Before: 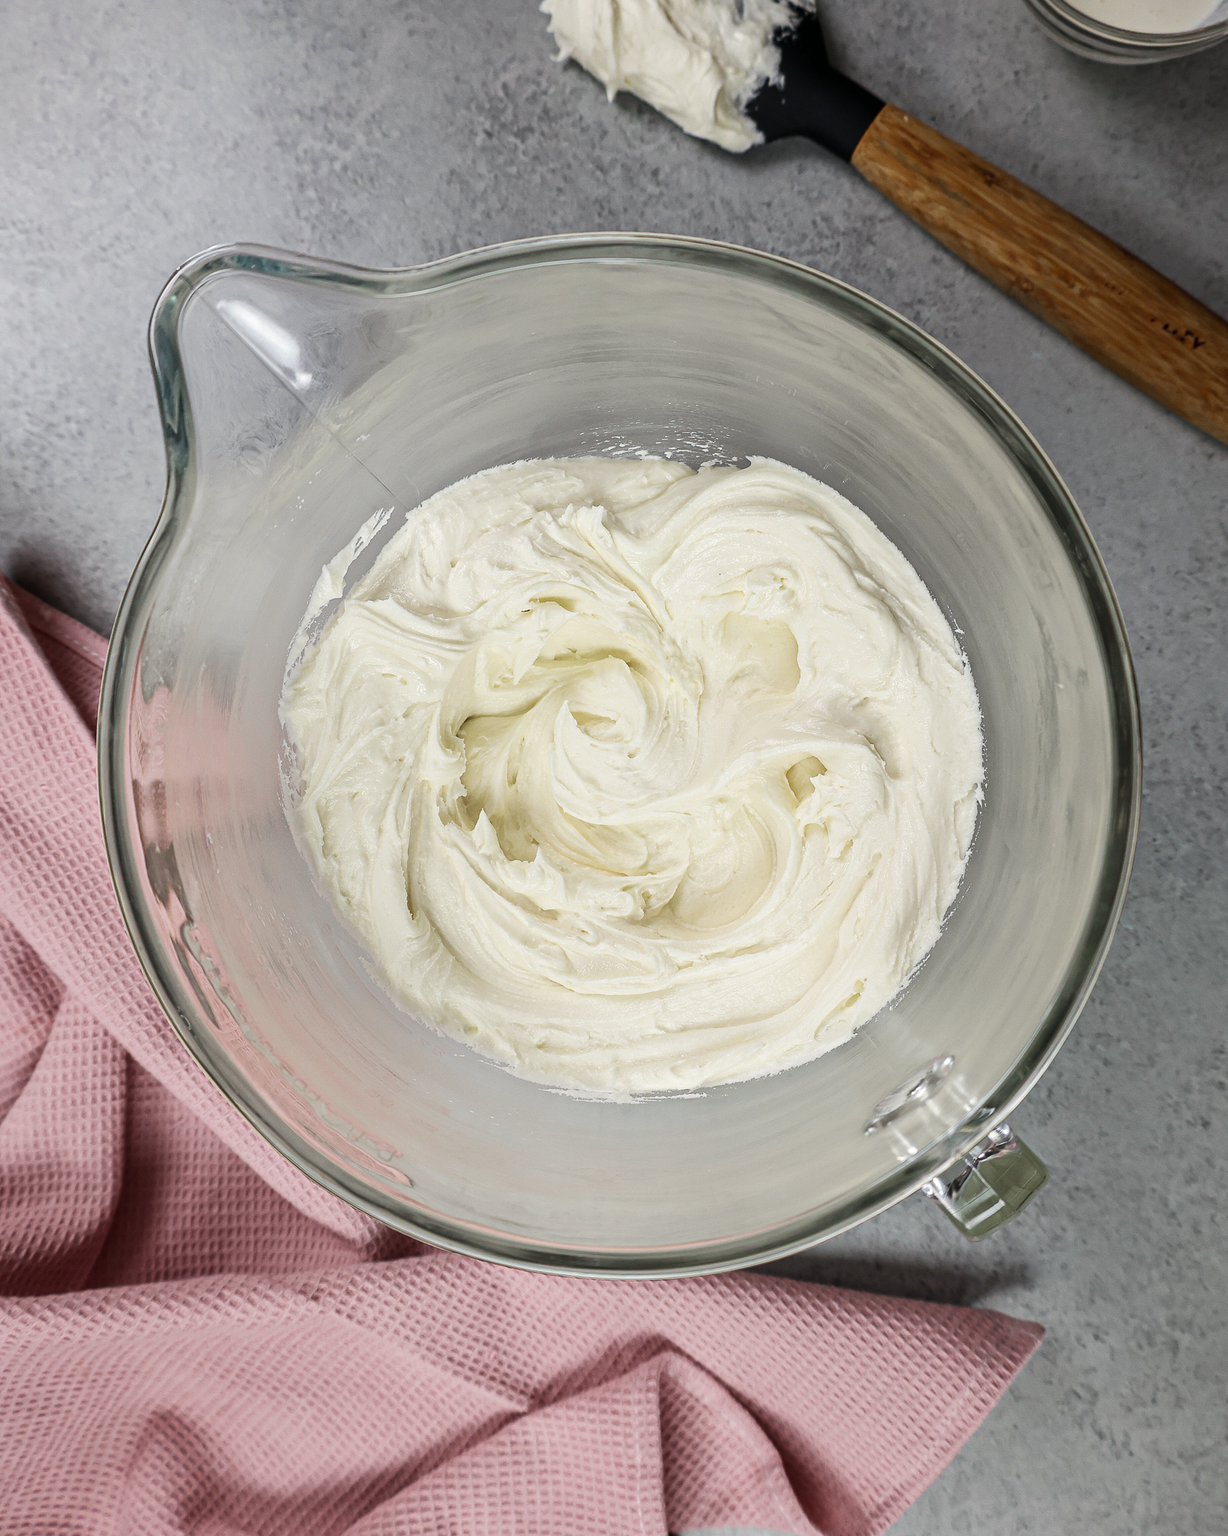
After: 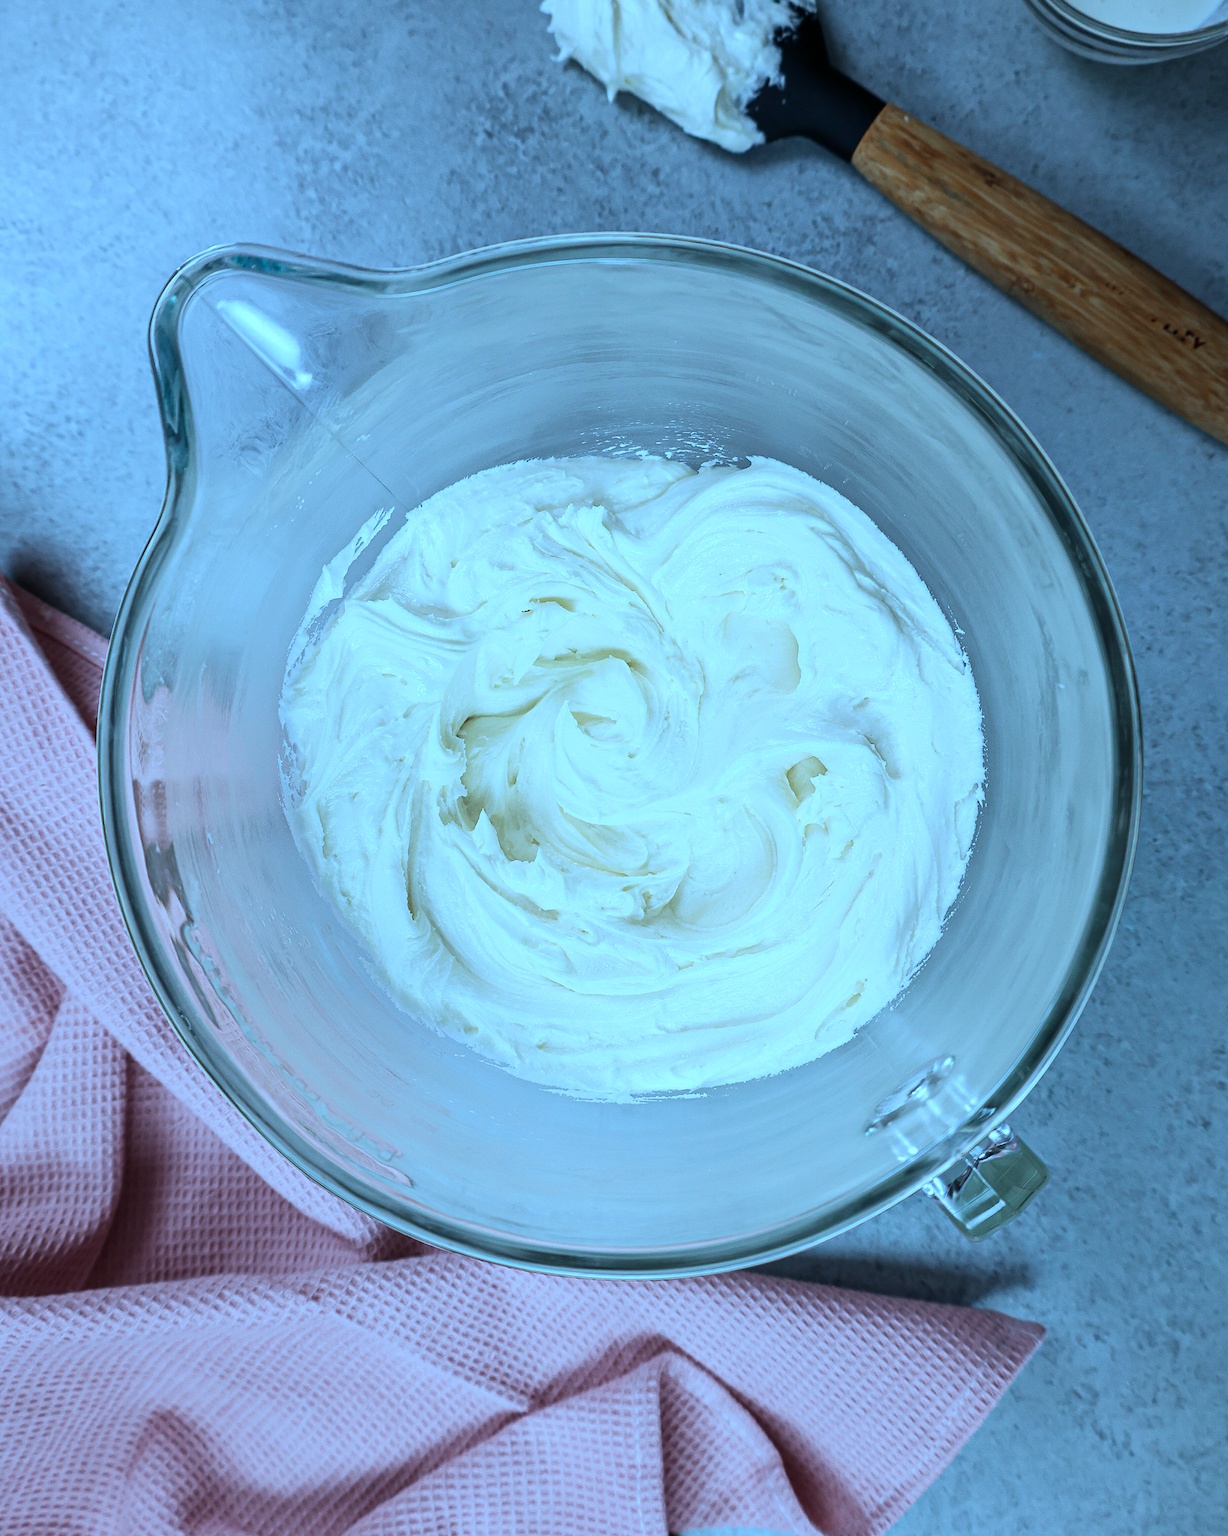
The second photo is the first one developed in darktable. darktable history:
color calibration: illuminant custom, x 0.432, y 0.395, temperature 3098 K
